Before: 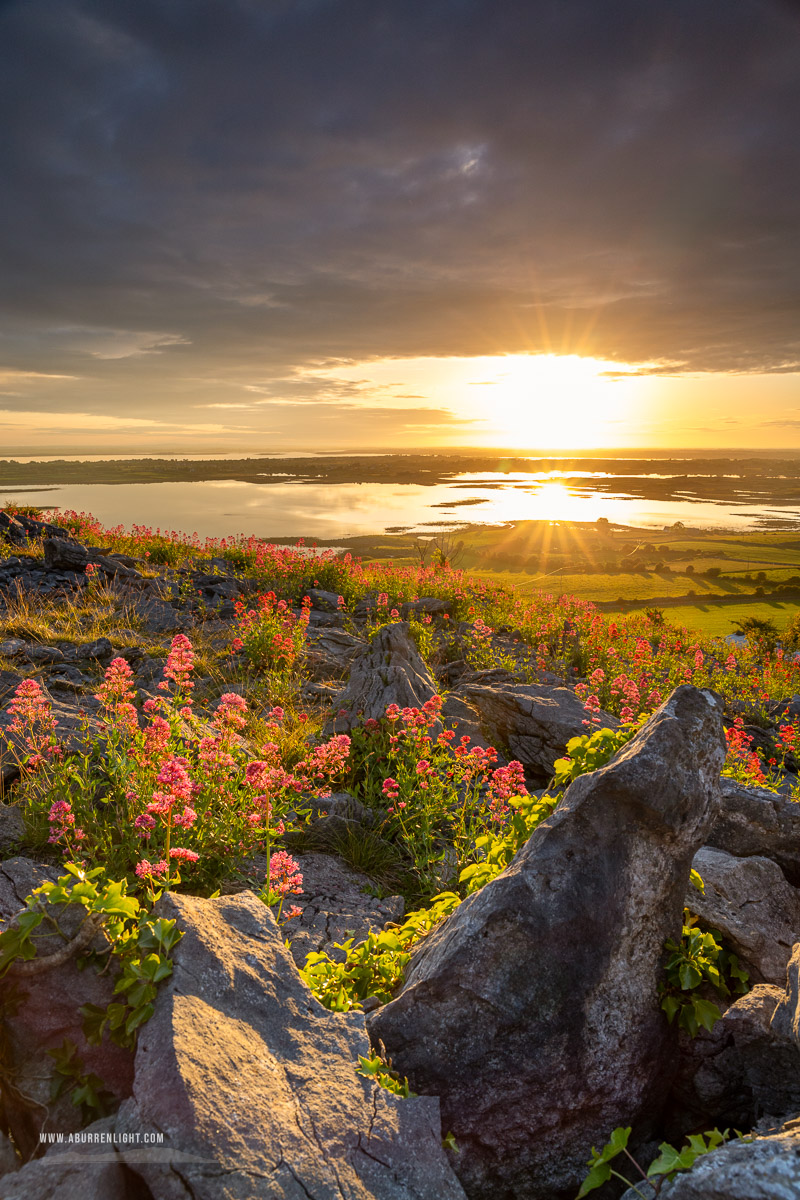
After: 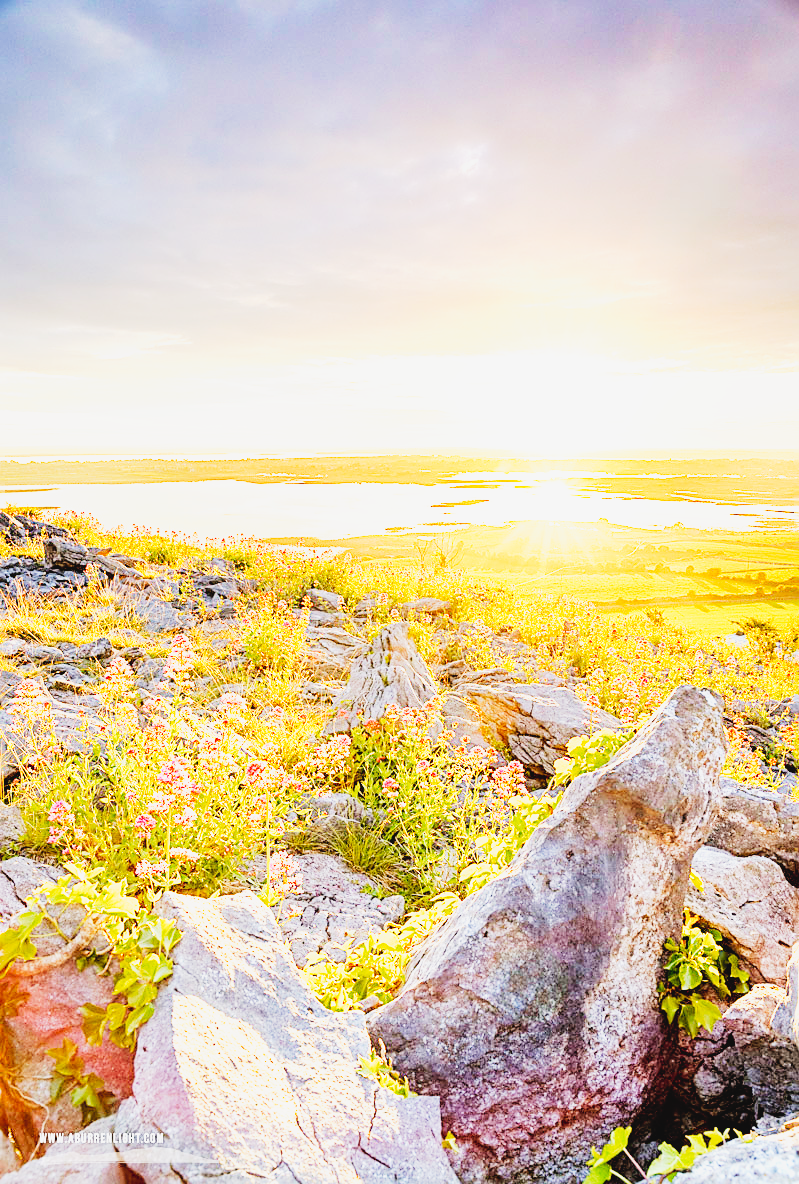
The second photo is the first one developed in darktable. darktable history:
base curve: curves: ch0 [(0, 0) (0.007, 0.004) (0.027, 0.03) (0.046, 0.07) (0.207, 0.54) (0.442, 0.872) (0.673, 0.972) (1, 1)], preserve colors none
crop: top 0.033%, bottom 0.154%
exposure: black level correction 0.001, exposure 1.639 EV, compensate highlight preservation false
sharpen: on, module defaults
contrast brightness saturation: brightness 0.147
tone curve: curves: ch0 [(0, 0.039) (0.113, 0.081) (0.204, 0.204) (0.498, 0.608) (0.709, 0.819) (0.984, 0.961)]; ch1 [(0, 0) (0.172, 0.123) (0.317, 0.272) (0.414, 0.382) (0.476, 0.479) (0.505, 0.501) (0.528, 0.54) (0.618, 0.647) (0.709, 0.764) (1, 1)]; ch2 [(0, 0) (0.411, 0.424) (0.492, 0.502) (0.521, 0.513) (0.537, 0.57) (0.686, 0.638) (1, 1)], preserve colors none
tone equalizer: -8 EV 0.253 EV, -7 EV 0.449 EV, -6 EV 0.438 EV, -5 EV 0.256 EV, -3 EV -0.26 EV, -2 EV -0.388 EV, -1 EV -0.44 EV, +0 EV -0.274 EV, edges refinement/feathering 500, mask exposure compensation -1.57 EV, preserve details no
